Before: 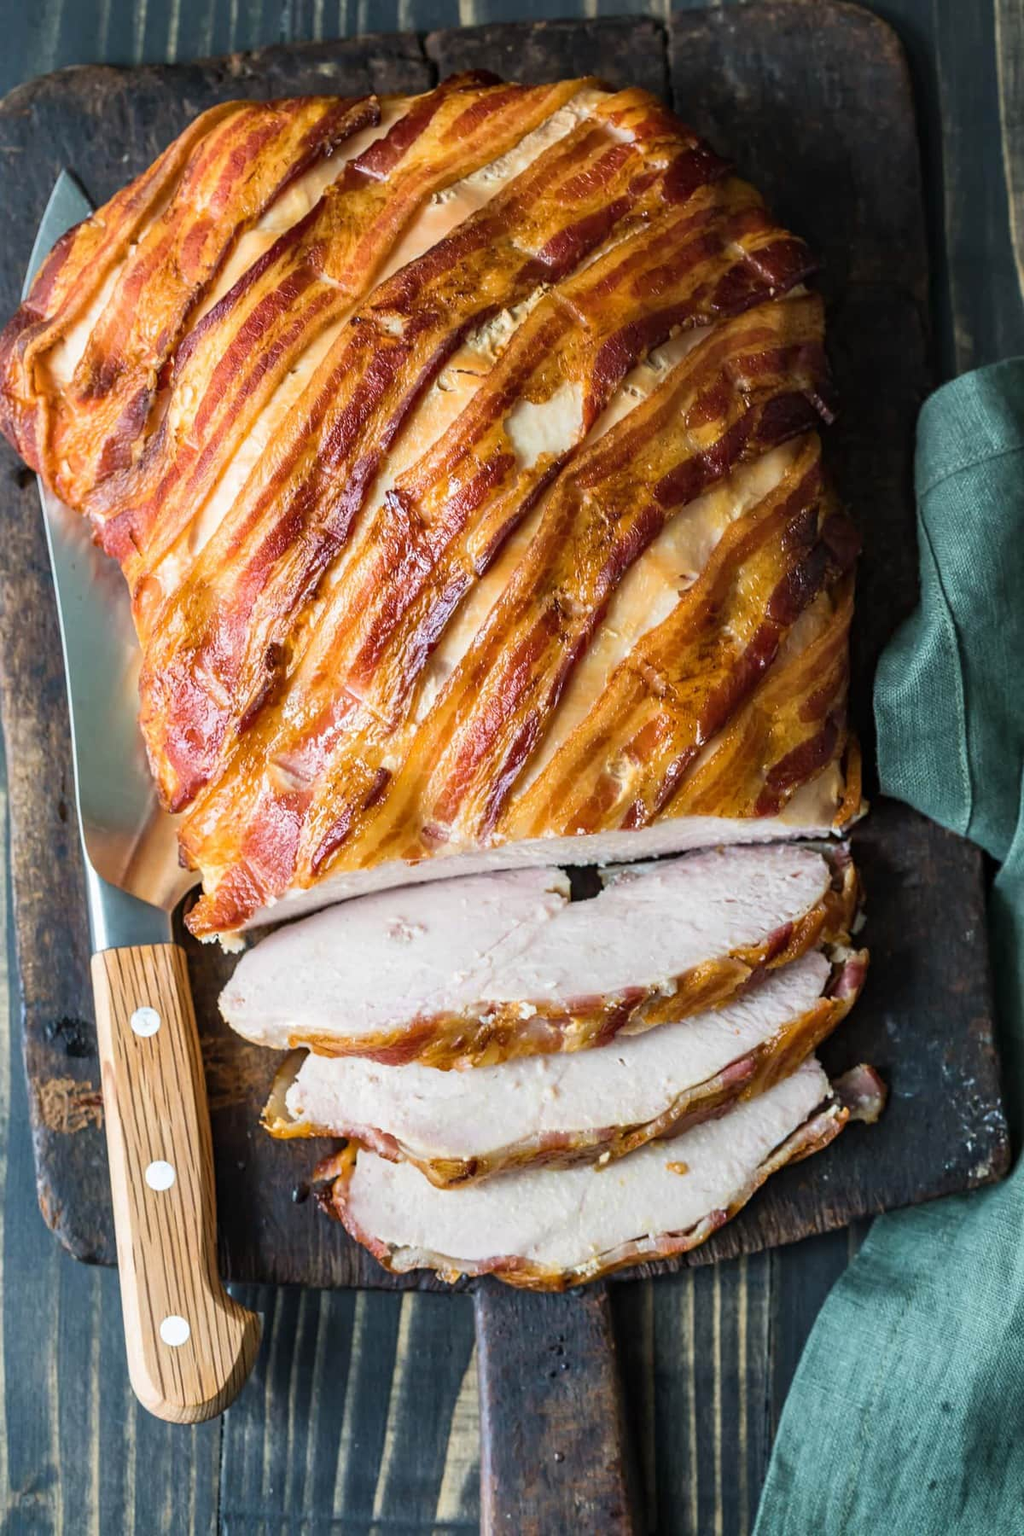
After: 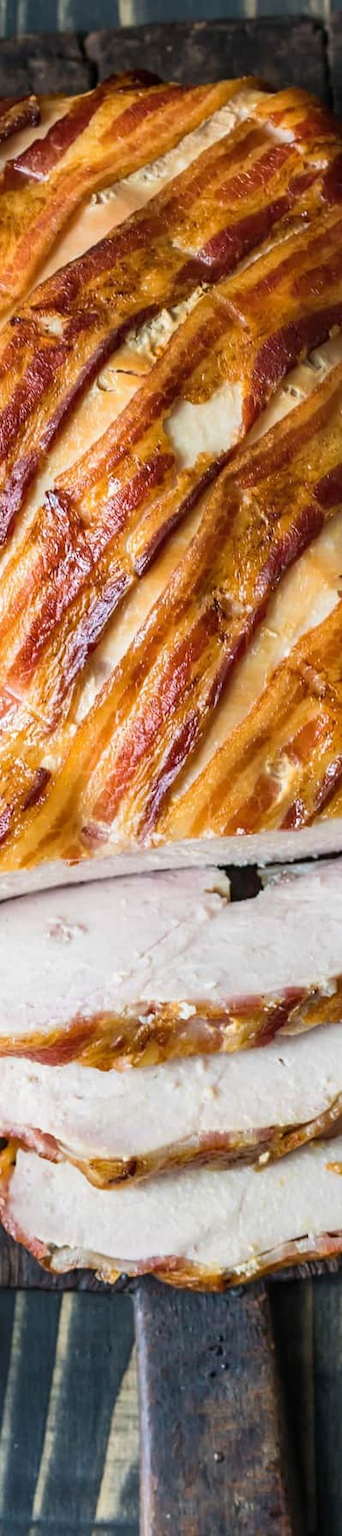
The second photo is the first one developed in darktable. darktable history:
crop: left 33.321%, right 33.215%
